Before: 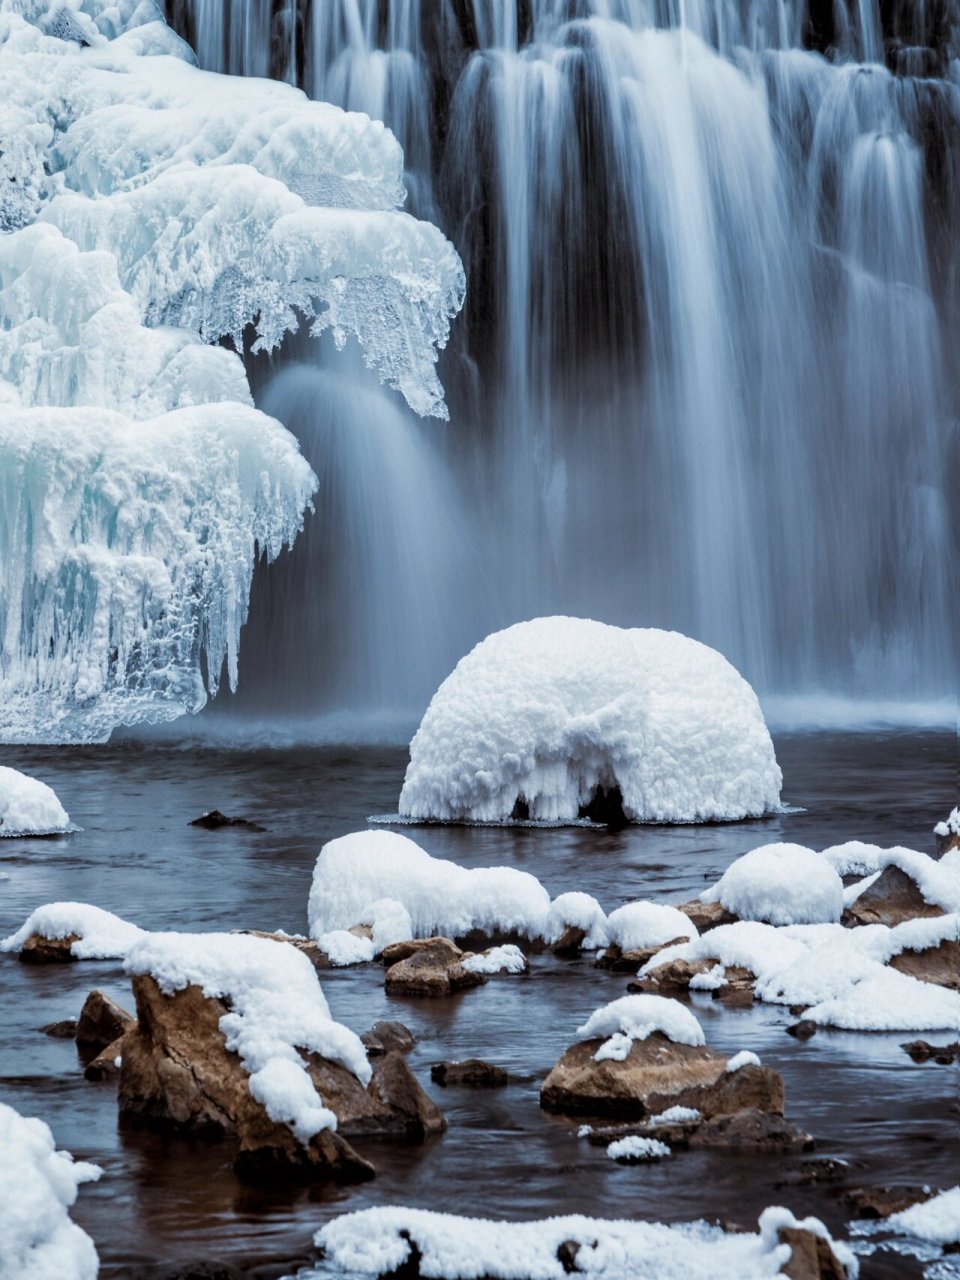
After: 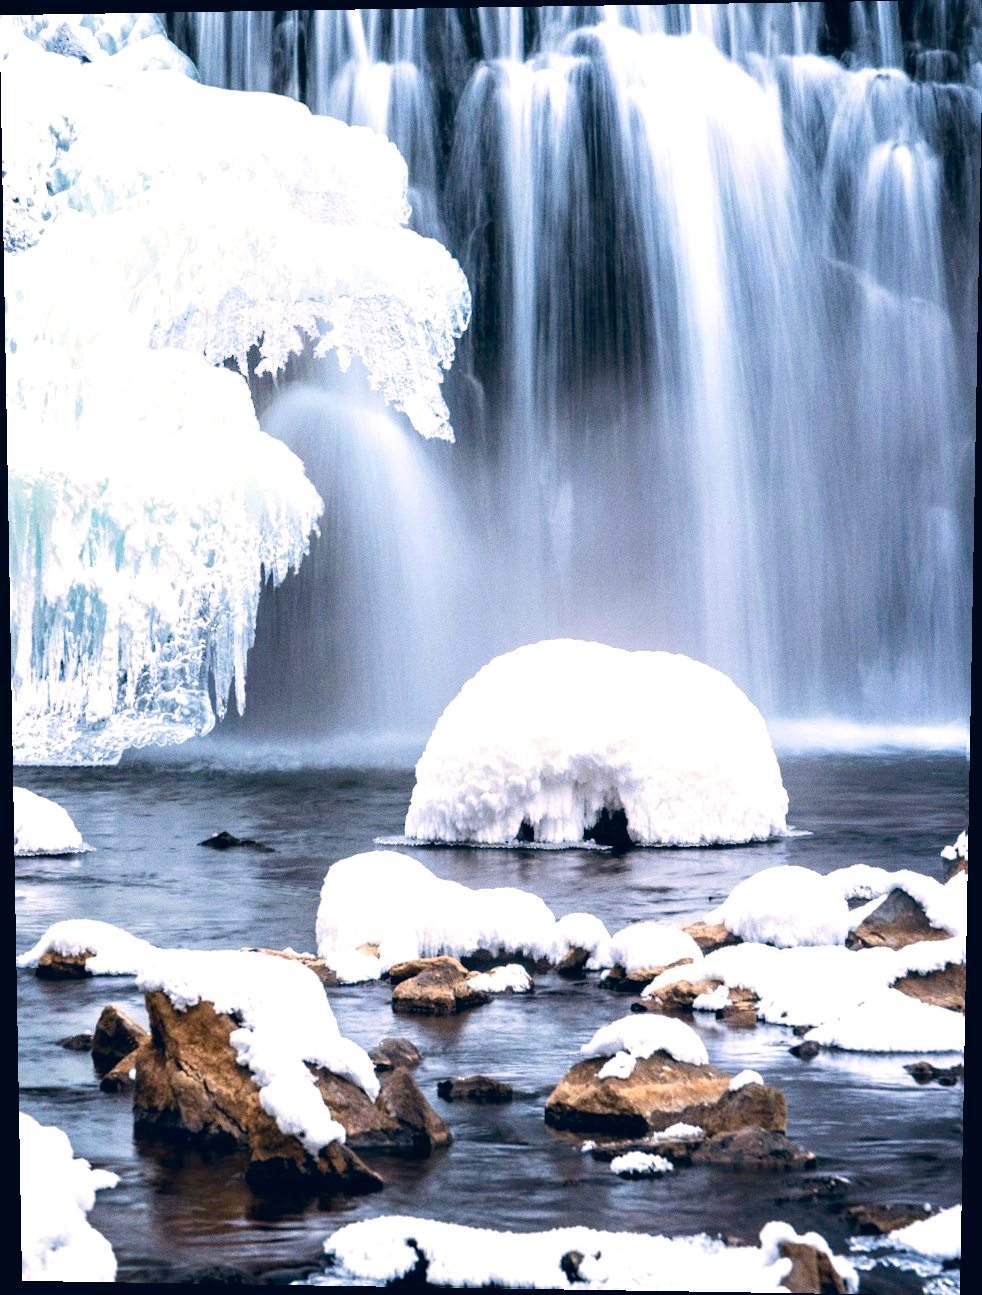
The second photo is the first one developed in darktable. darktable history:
color correction: highlights a* 10.32, highlights b* 14.66, shadows a* -9.59, shadows b* -15.02
color balance: output saturation 120%
rotate and perspective: lens shift (vertical) 0.048, lens shift (horizontal) -0.024, automatic cropping off
grain: coarseness 0.09 ISO
shadows and highlights: shadows -23.08, highlights 46.15, soften with gaussian
exposure: exposure 1 EV, compensate highlight preservation false
